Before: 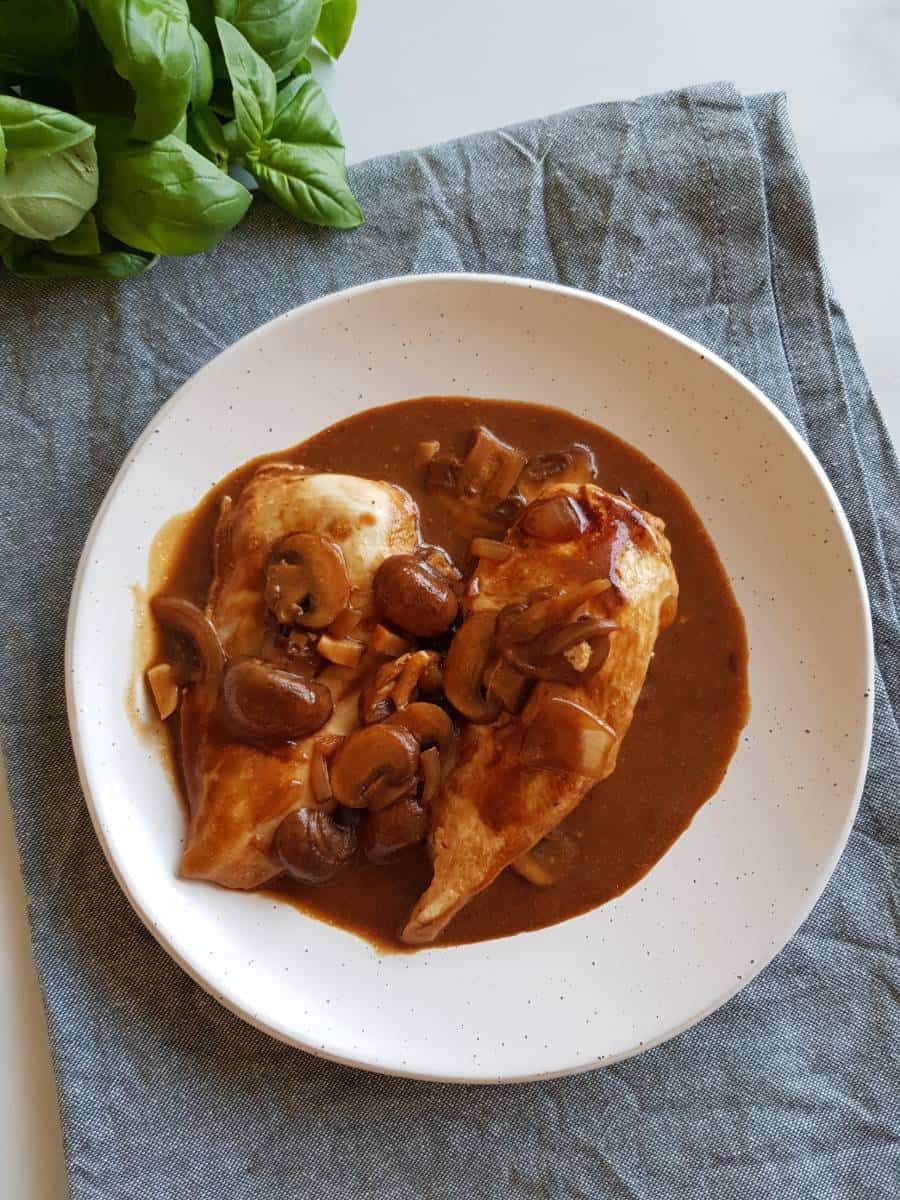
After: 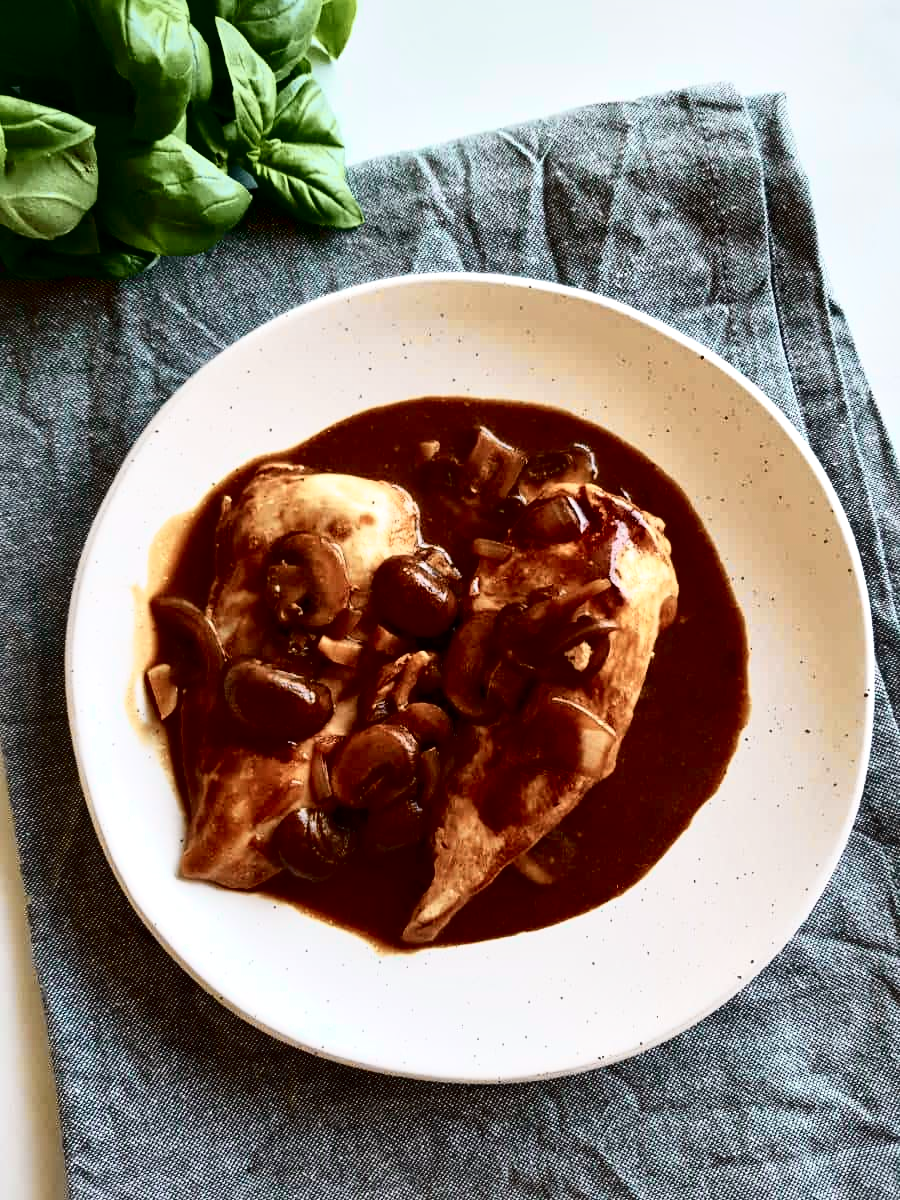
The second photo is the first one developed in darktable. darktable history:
tone curve: curves: ch0 [(0, 0.023) (0.137, 0.069) (0.249, 0.163) (0.487, 0.491) (0.778, 0.858) (0.896, 0.94) (1, 0.988)]; ch1 [(0, 0) (0.396, 0.369) (0.483, 0.459) (0.498, 0.5) (0.515, 0.517) (0.562, 0.6) (0.611, 0.667) (0.692, 0.744) (0.798, 0.863) (1, 1)]; ch2 [(0, 0) (0.426, 0.398) (0.483, 0.481) (0.503, 0.503) (0.526, 0.527) (0.549, 0.59) (0.62, 0.666) (0.705, 0.755) (0.985, 0.966)], color space Lab, independent channels, preserve colors none
local contrast: mode bilateral grid, contrast 24, coarseness 48, detail 151%, midtone range 0.2
contrast brightness saturation: contrast 0.248, saturation -0.319
